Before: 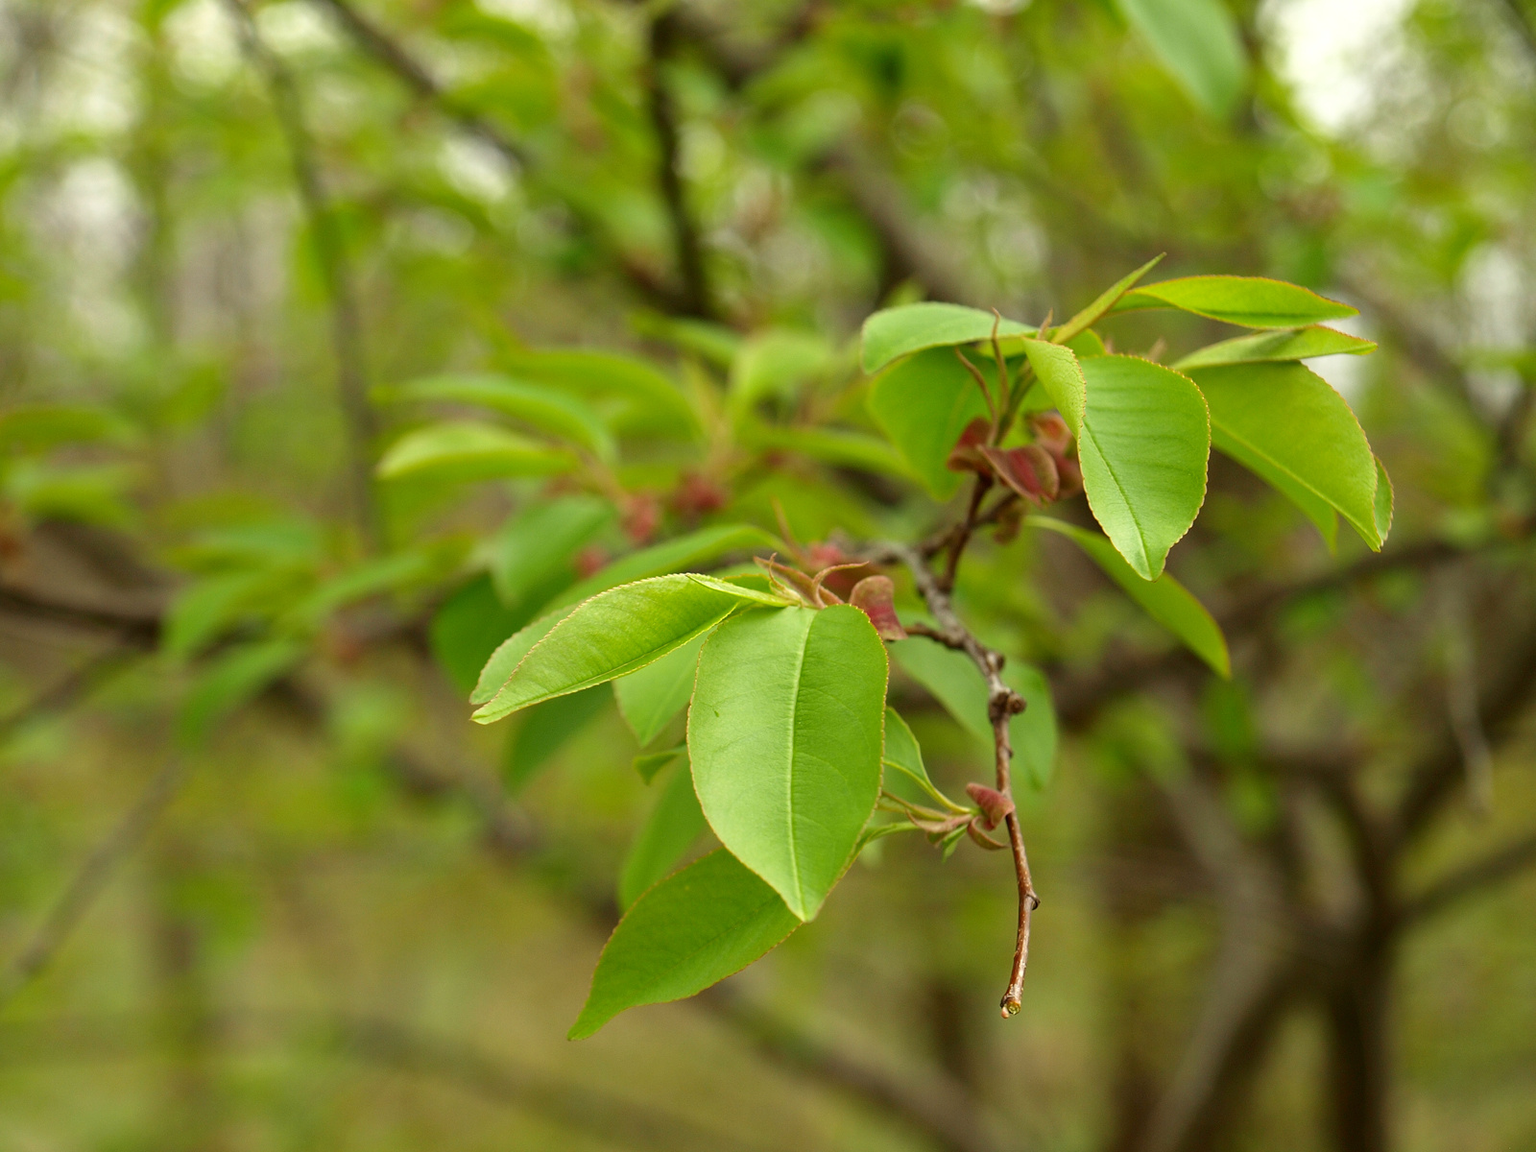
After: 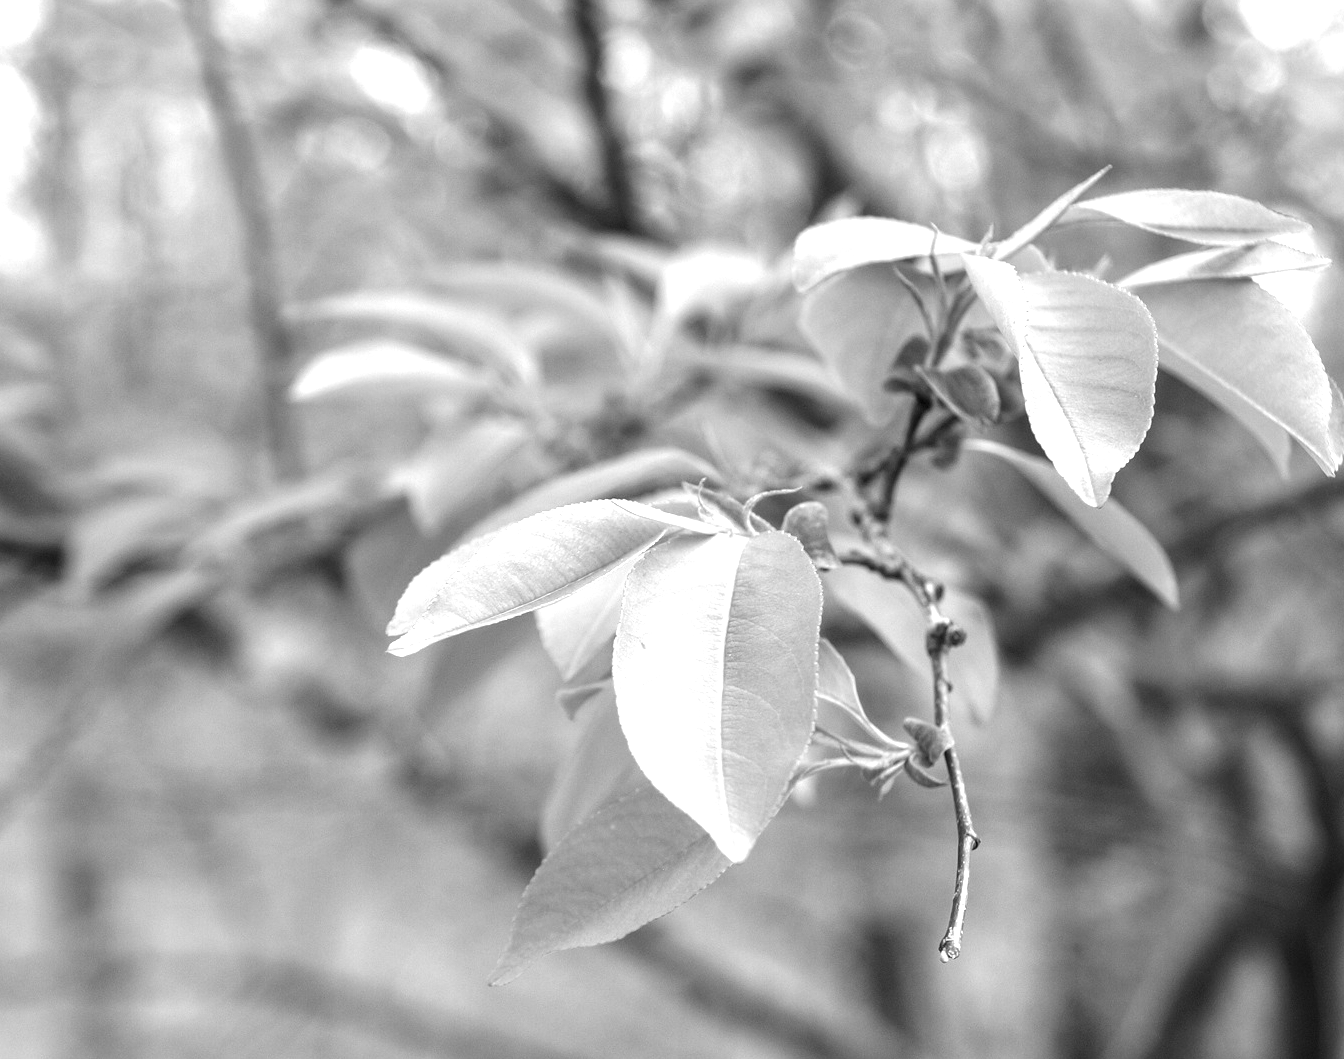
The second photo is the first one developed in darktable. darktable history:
monochrome: on, module defaults
crop: left 6.446%, top 8.188%, right 9.538%, bottom 3.548%
exposure: black level correction 0, exposure 1.379 EV, compensate exposure bias true, compensate highlight preservation false
tone equalizer: on, module defaults
local contrast: detail 130%
